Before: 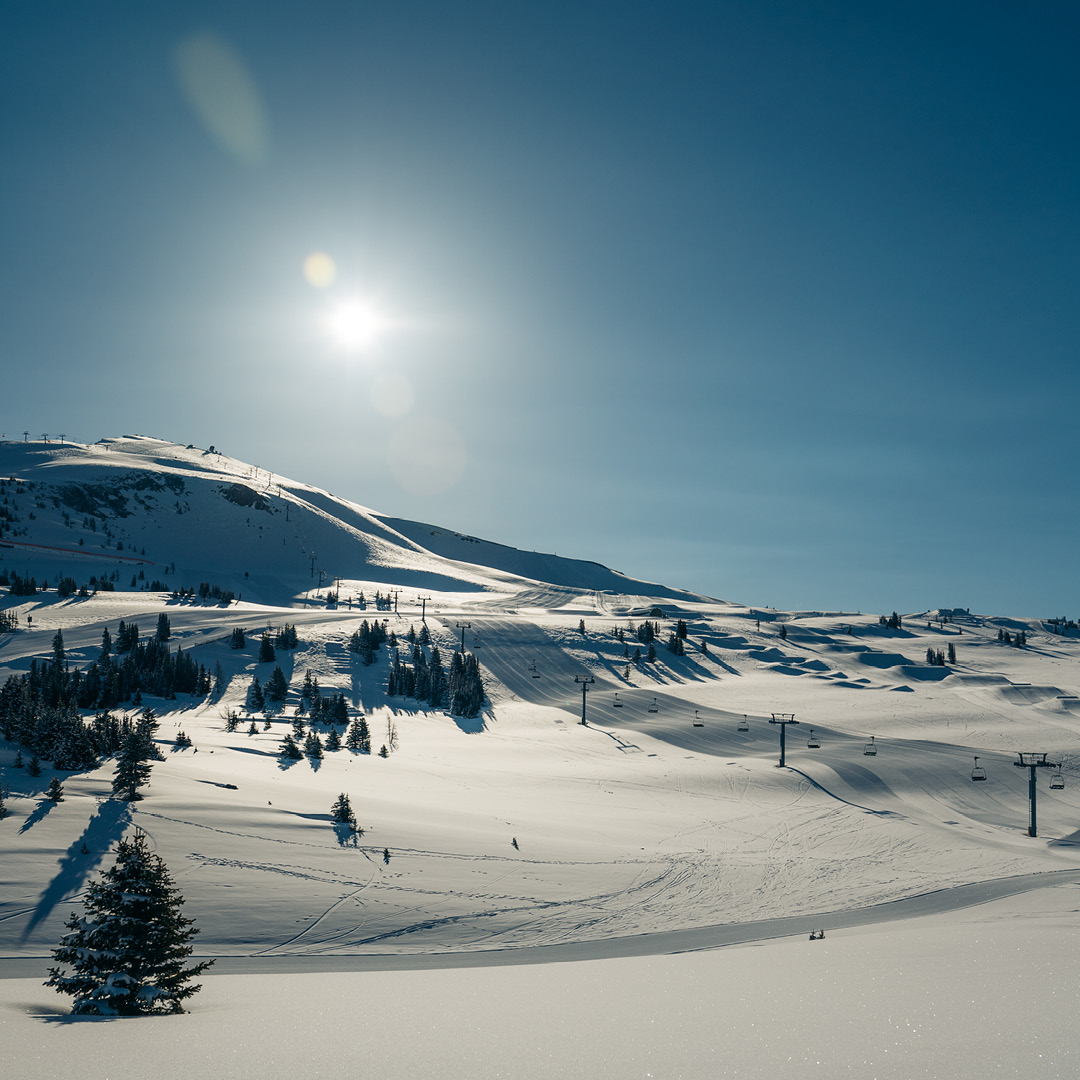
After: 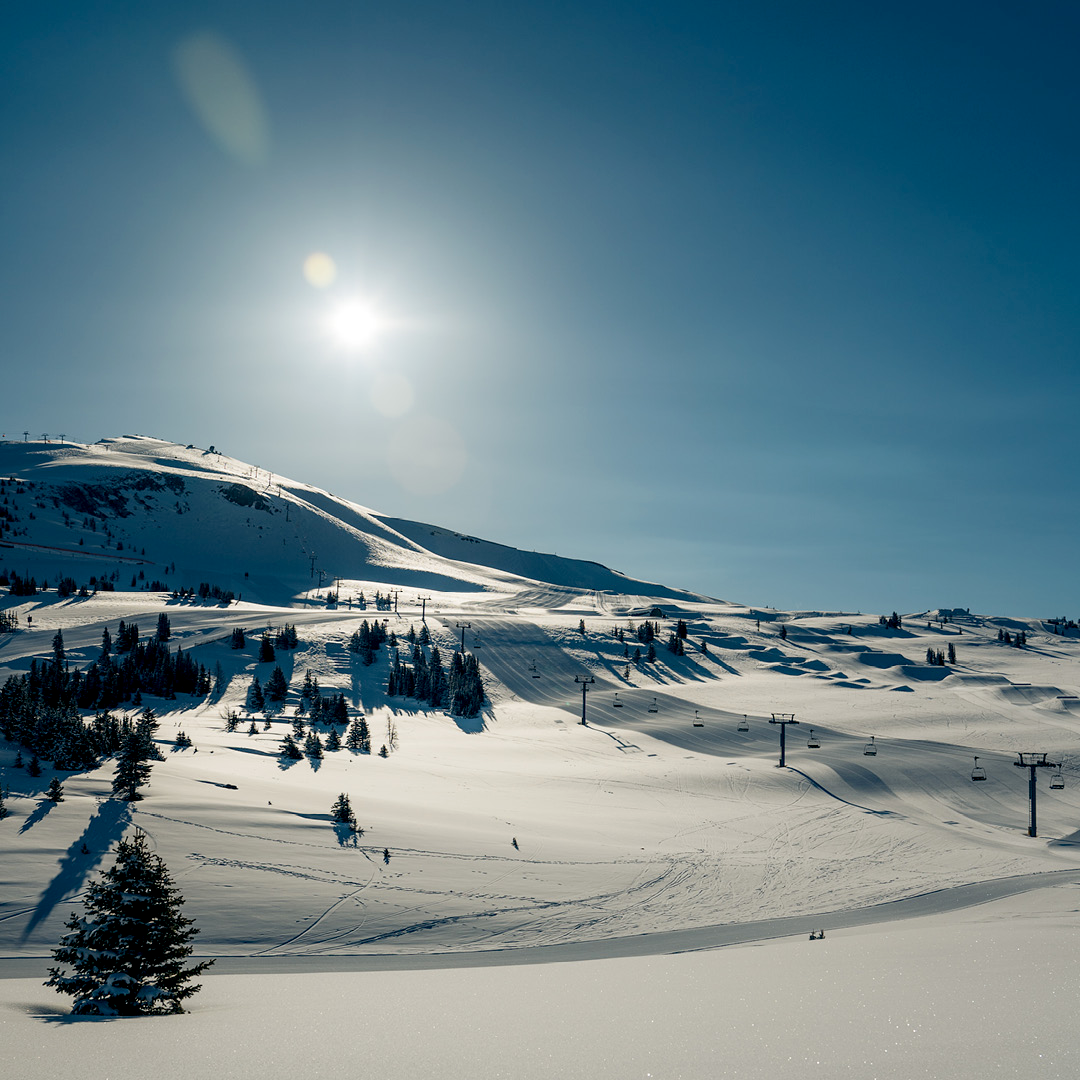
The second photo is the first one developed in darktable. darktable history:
exposure: black level correction 0.009, exposure 0.015 EV, compensate highlight preservation false
